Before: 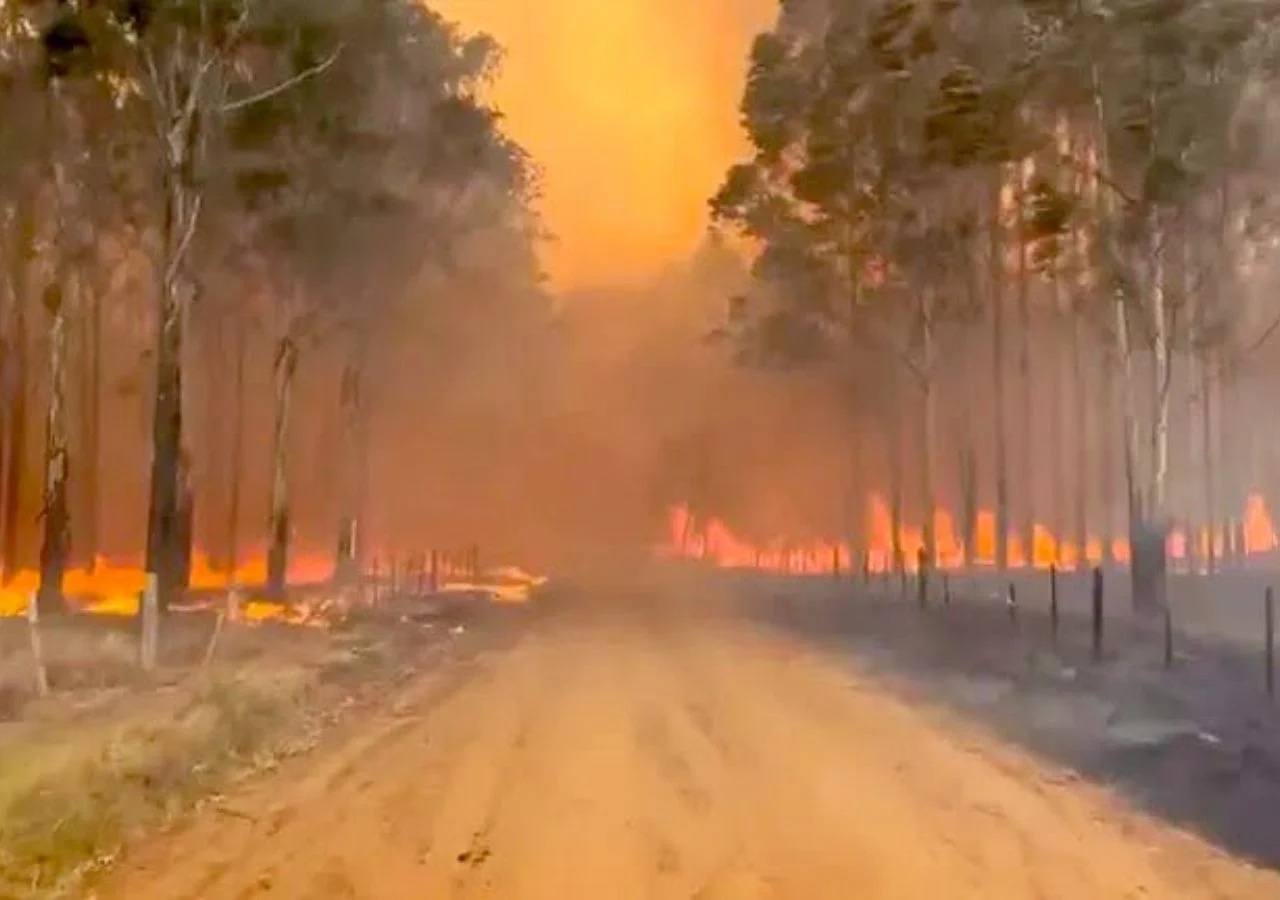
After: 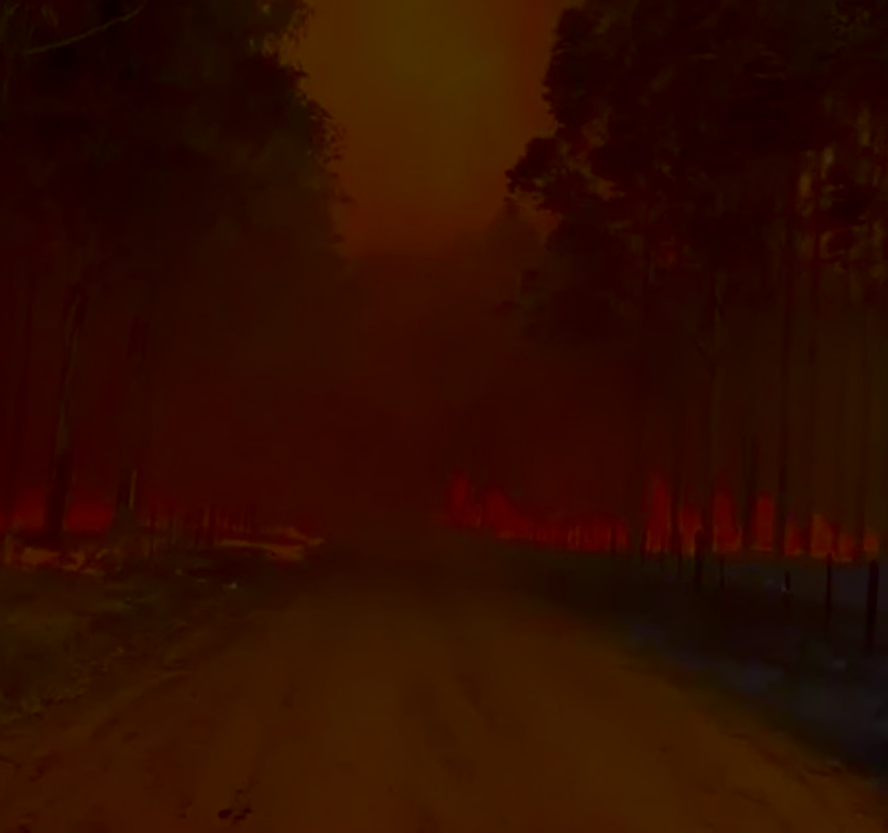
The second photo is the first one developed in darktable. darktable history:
crop and rotate: angle -3.27°, left 14.277%, top 0.028%, right 10.766%, bottom 0.028%
contrast brightness saturation: brightness -0.52
exposure: exposure -2.002 EV, compensate highlight preservation false
color balance rgb: perceptual saturation grading › global saturation 20%, global vibrance 20%
